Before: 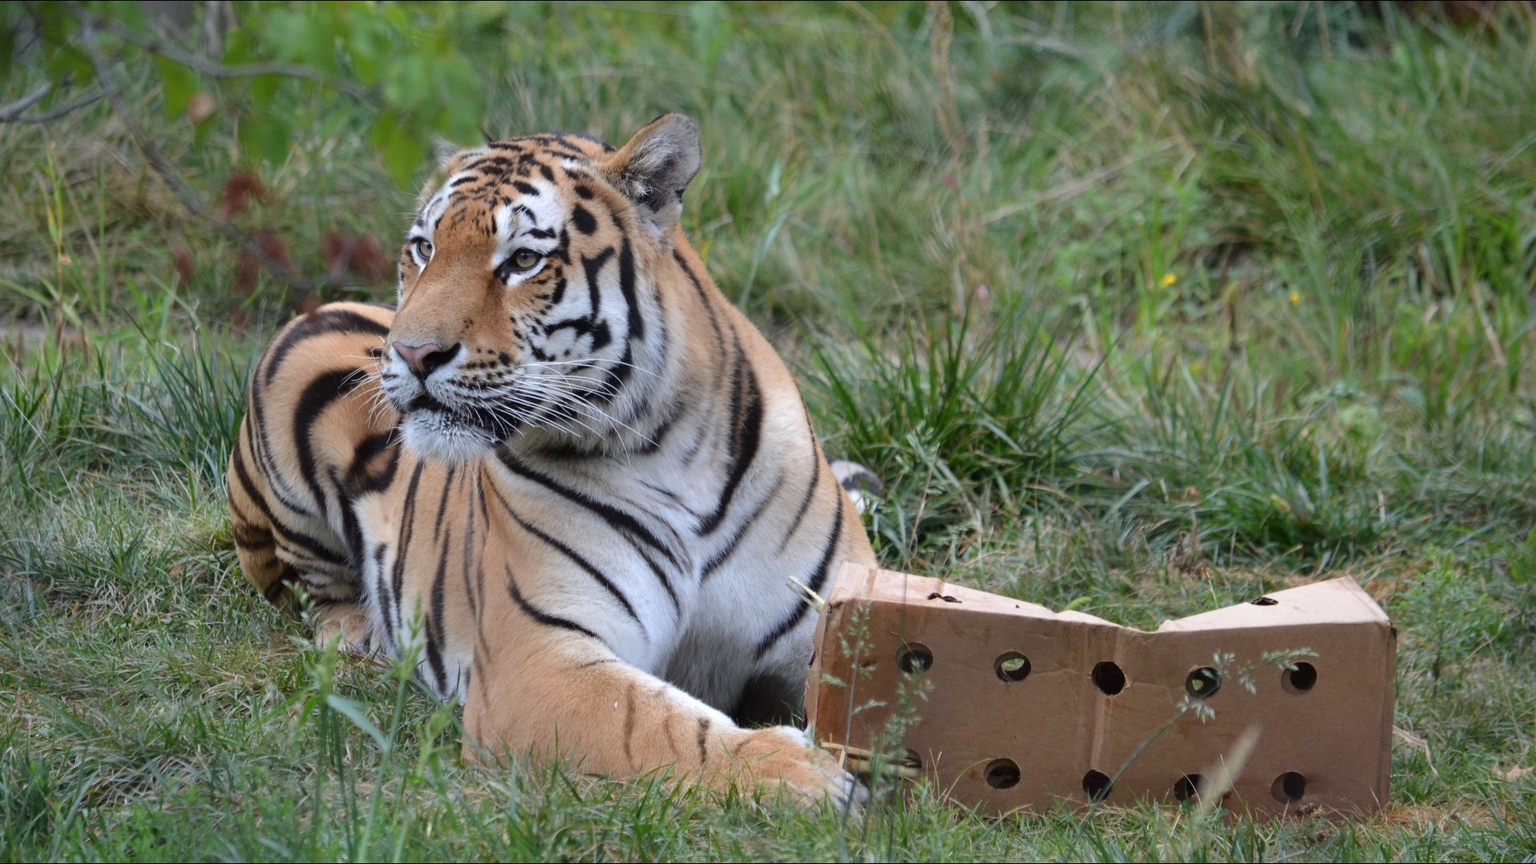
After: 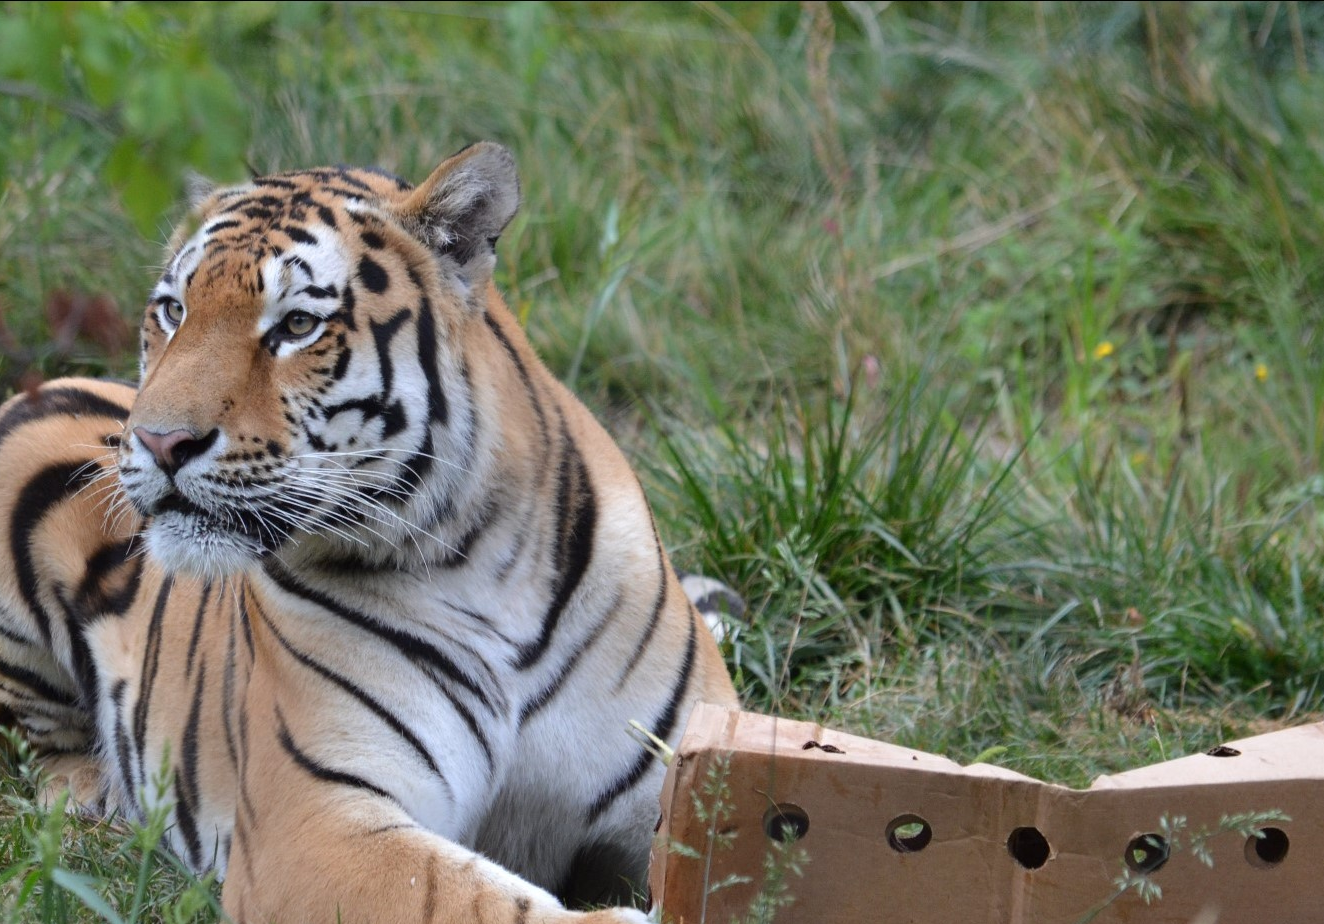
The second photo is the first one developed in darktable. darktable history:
crop: left 18.597%, right 12.416%, bottom 14.384%
